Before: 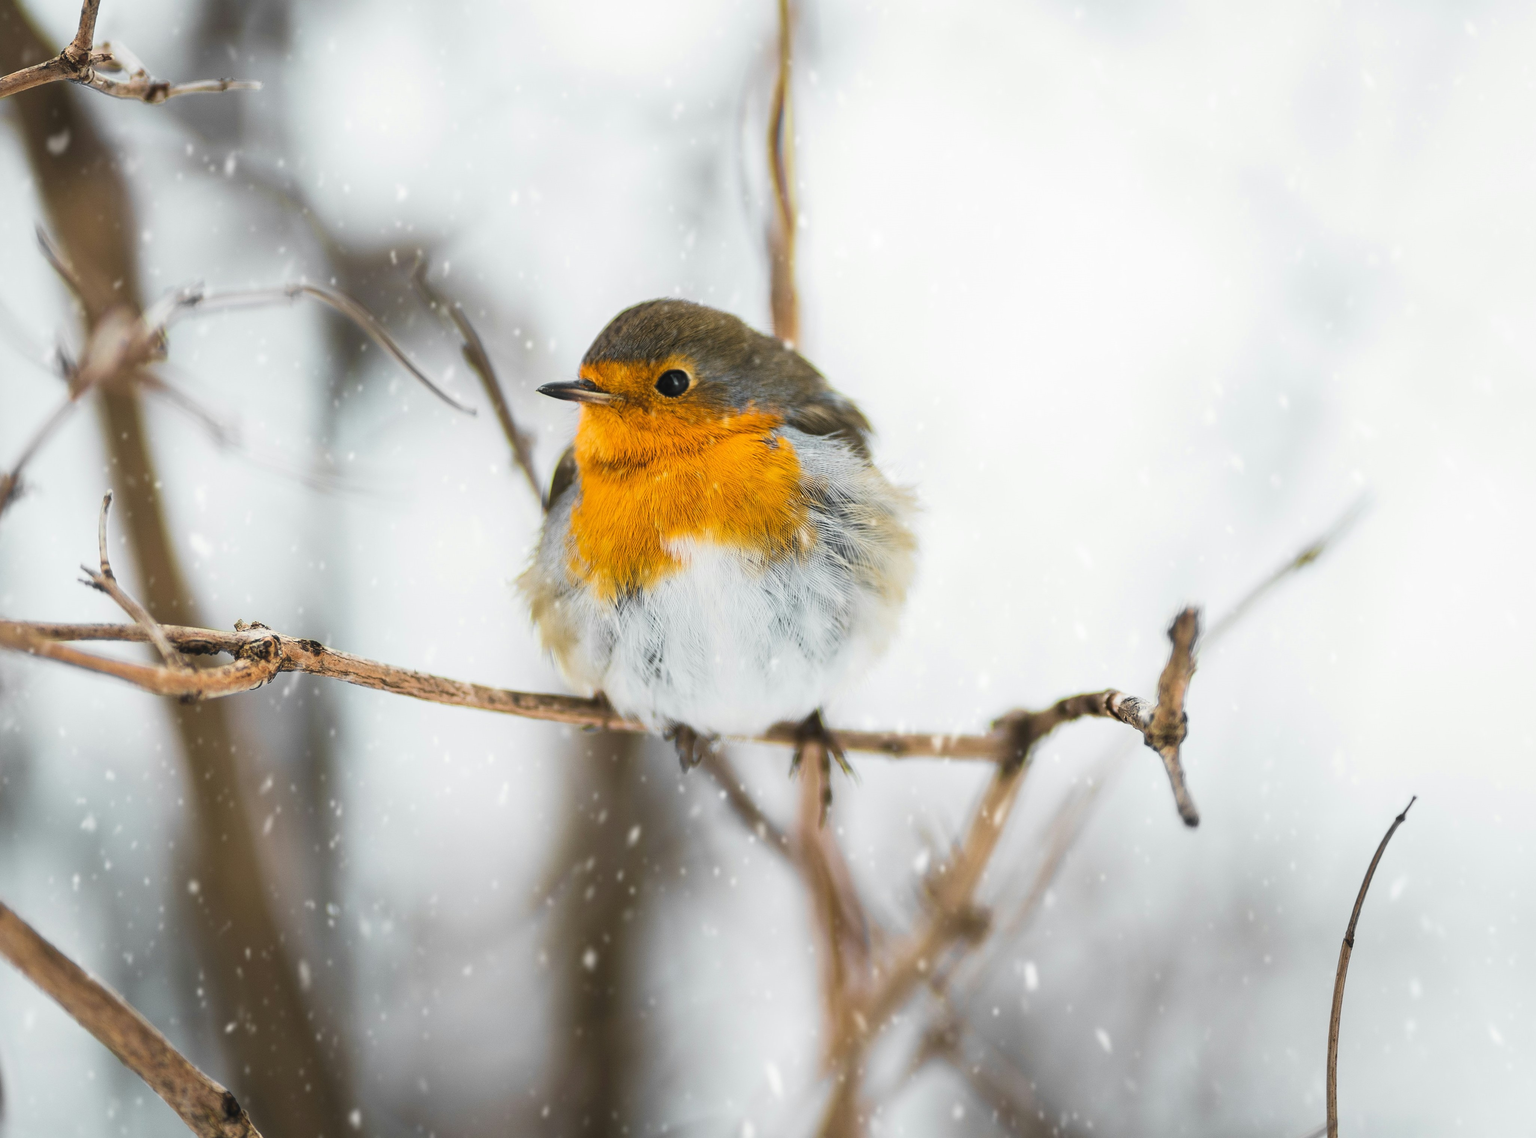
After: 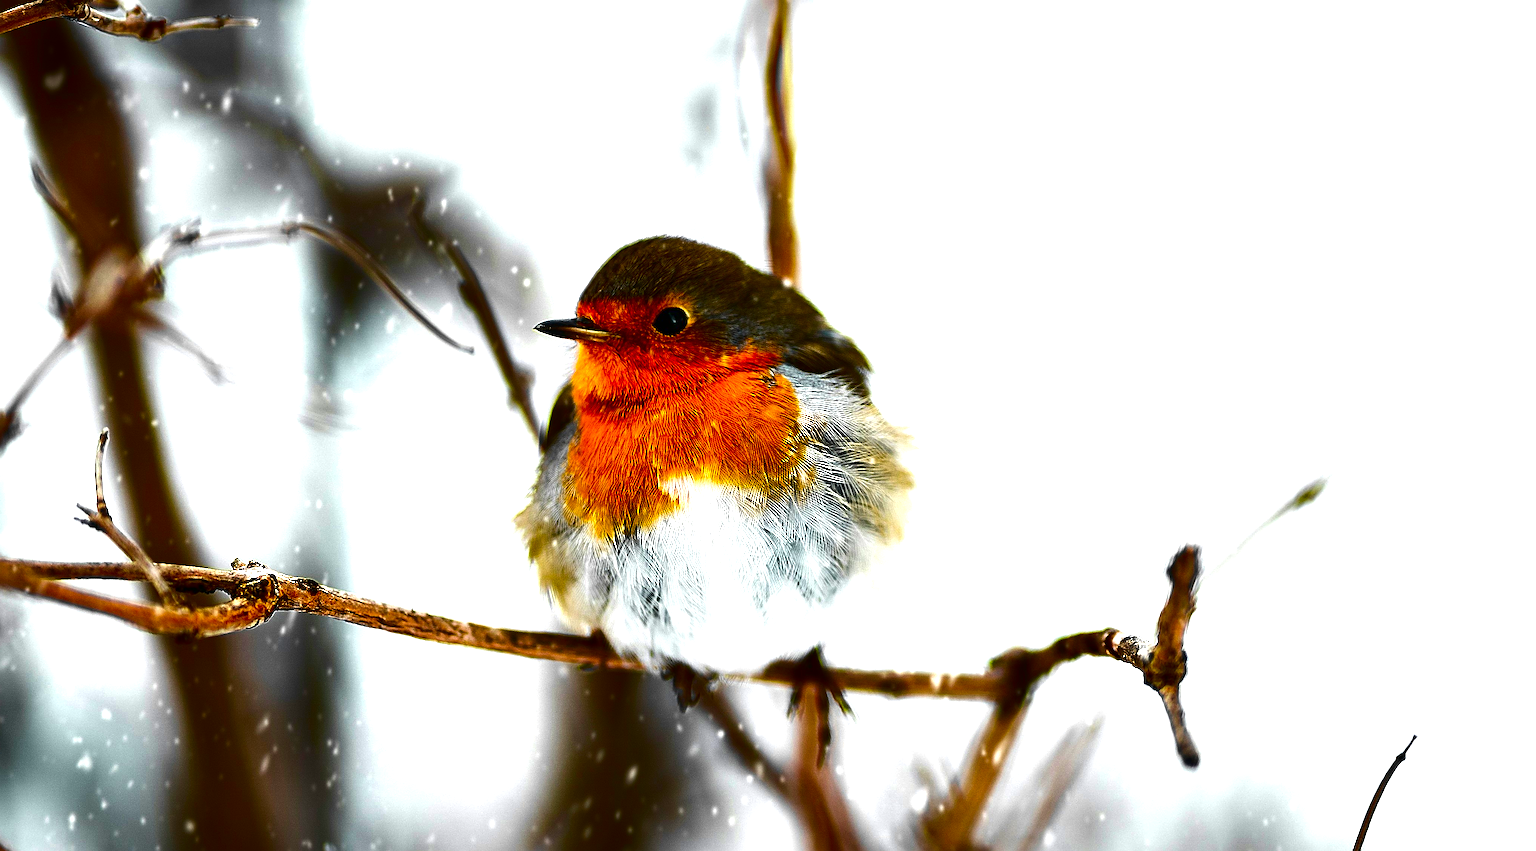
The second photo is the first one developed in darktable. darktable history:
sharpen: radius 3.067, amount 0.766
exposure: black level correction -0.005, exposure 0.62 EV, compensate exposure bias true, compensate highlight preservation false
crop: left 0.31%, top 5.562%, bottom 19.769%
contrast brightness saturation: brightness -0.989, saturation 0.997
